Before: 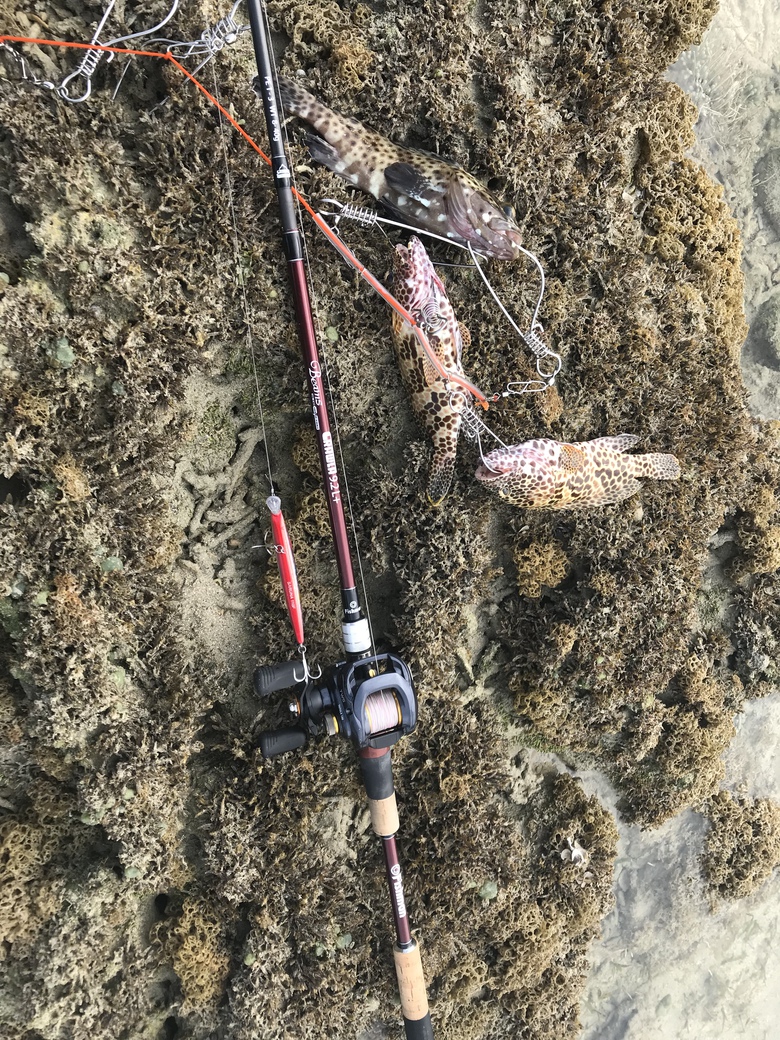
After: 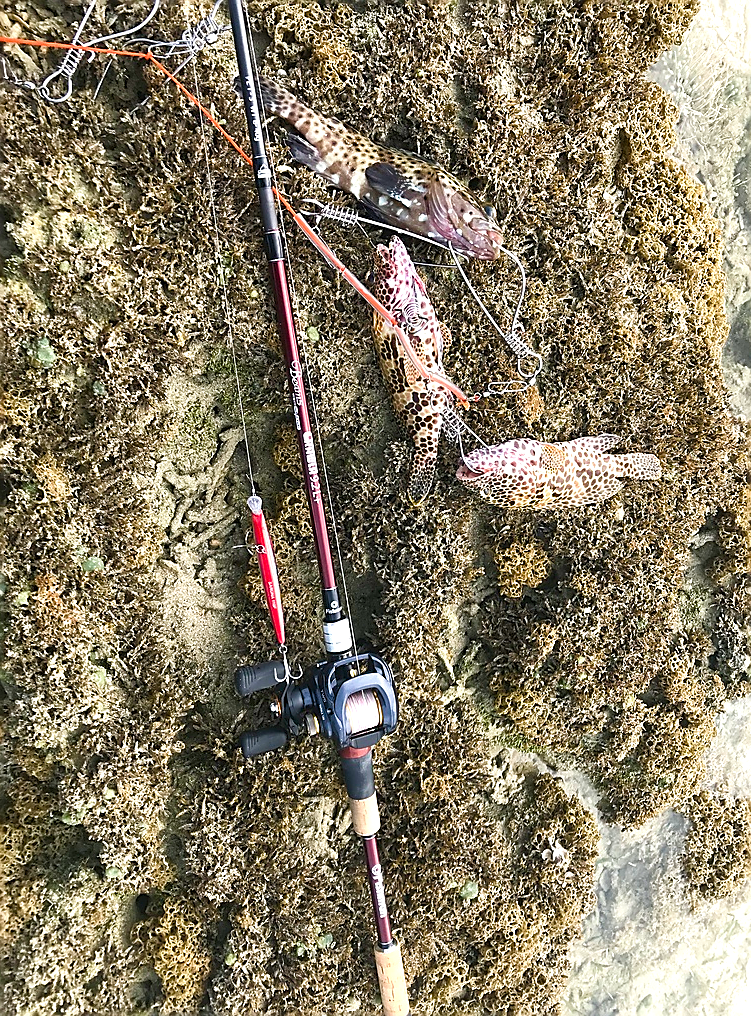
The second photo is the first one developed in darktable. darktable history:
color balance rgb: perceptual saturation grading › global saturation 25%, perceptual saturation grading › highlights -50%, perceptual saturation grading › shadows 30%, perceptual brilliance grading › global brilliance 12%, global vibrance 20%
sharpen: radius 1.4, amount 1.25, threshold 0.7
crop and rotate: left 2.536%, right 1.107%, bottom 2.246%
velvia: on, module defaults
